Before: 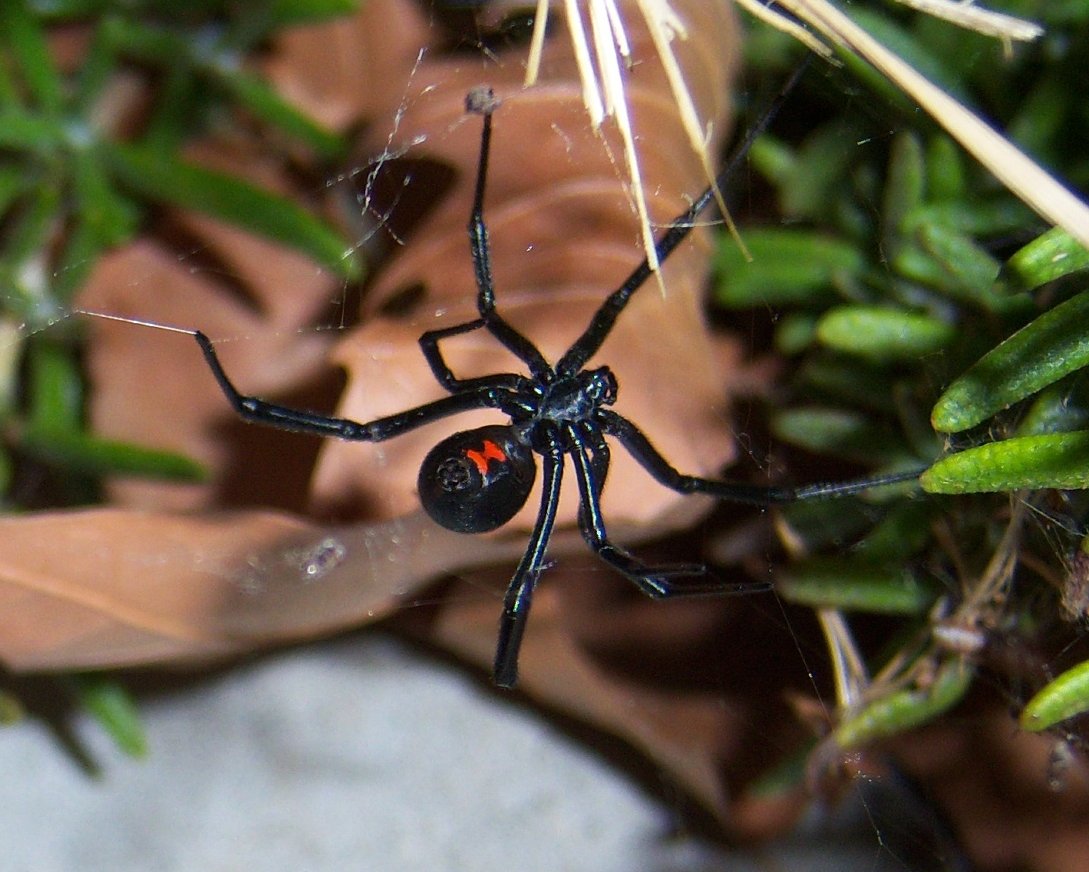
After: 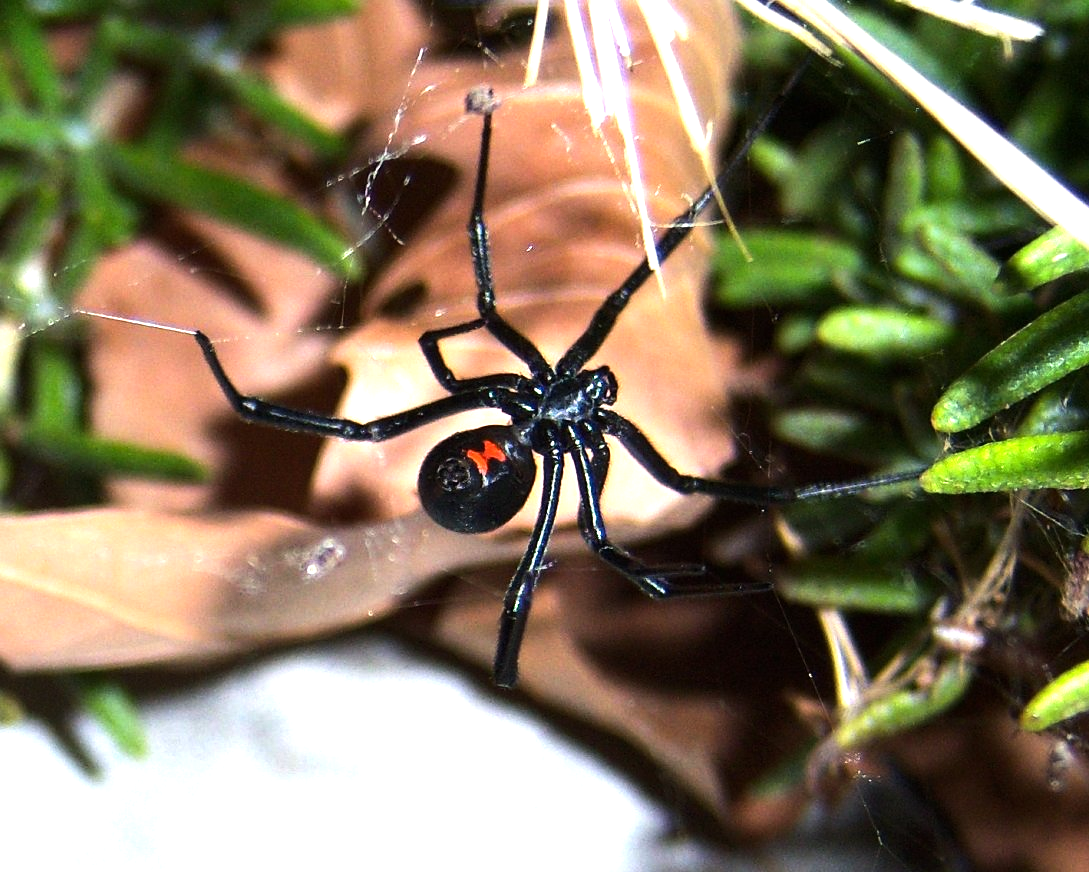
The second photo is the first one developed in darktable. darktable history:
tone equalizer: -8 EV -0.785 EV, -7 EV -0.73 EV, -6 EV -0.62 EV, -5 EV -0.392 EV, -3 EV 0.366 EV, -2 EV 0.6 EV, -1 EV 0.7 EV, +0 EV 0.778 EV, edges refinement/feathering 500, mask exposure compensation -1.57 EV, preserve details no
exposure: exposure 0.698 EV, compensate highlight preservation false
